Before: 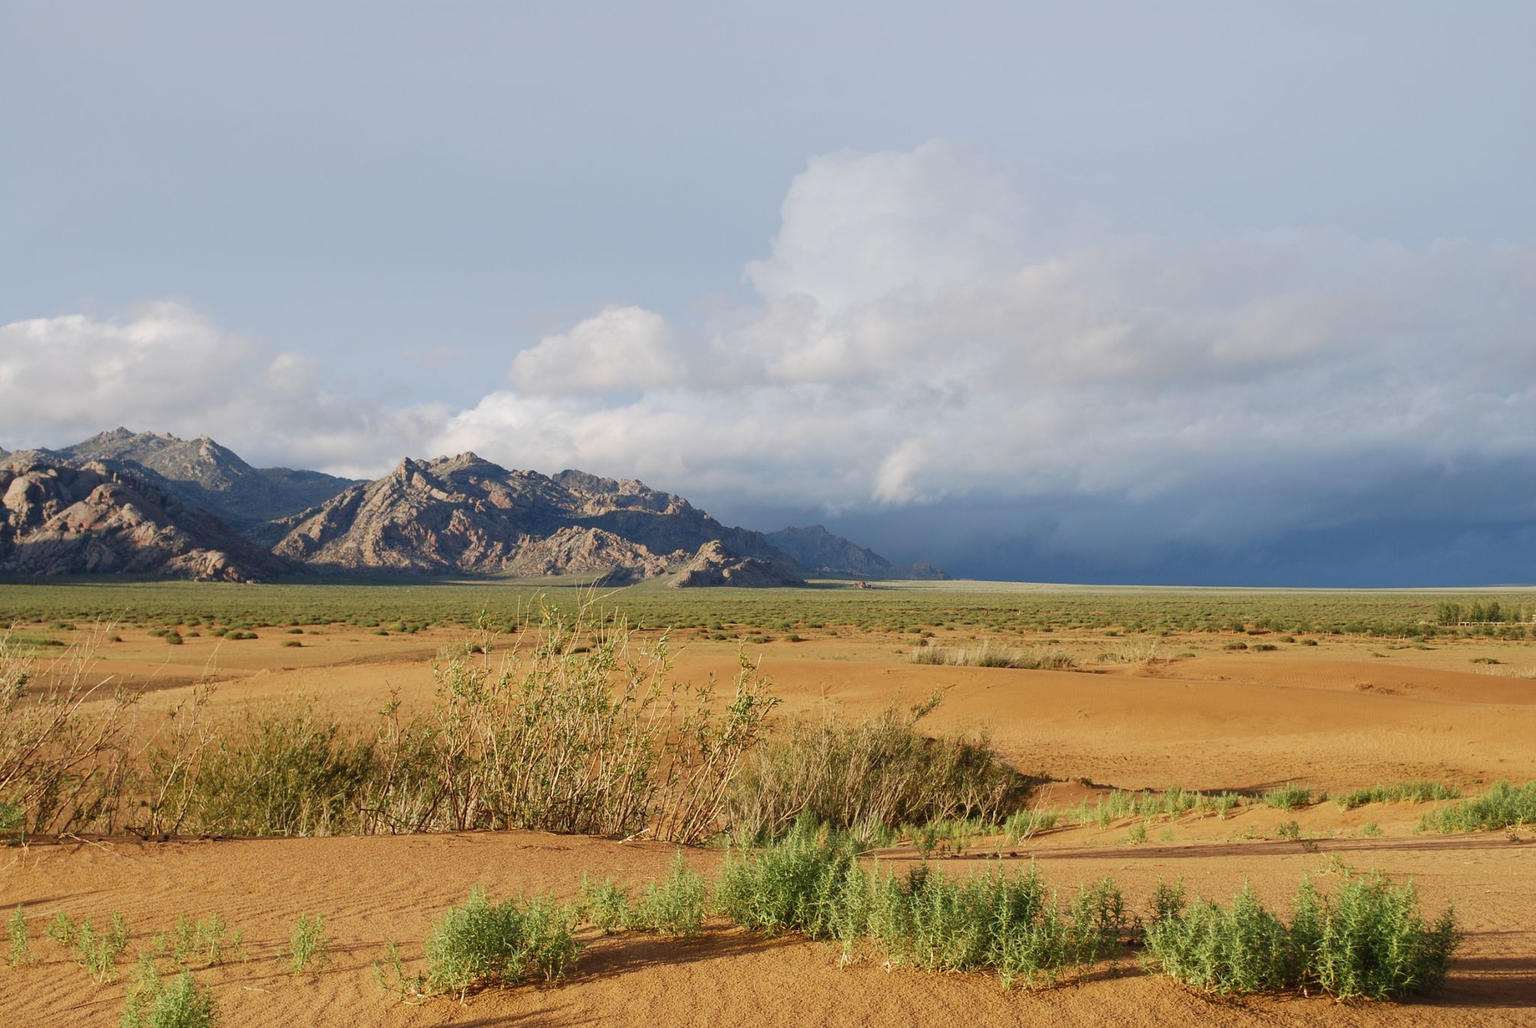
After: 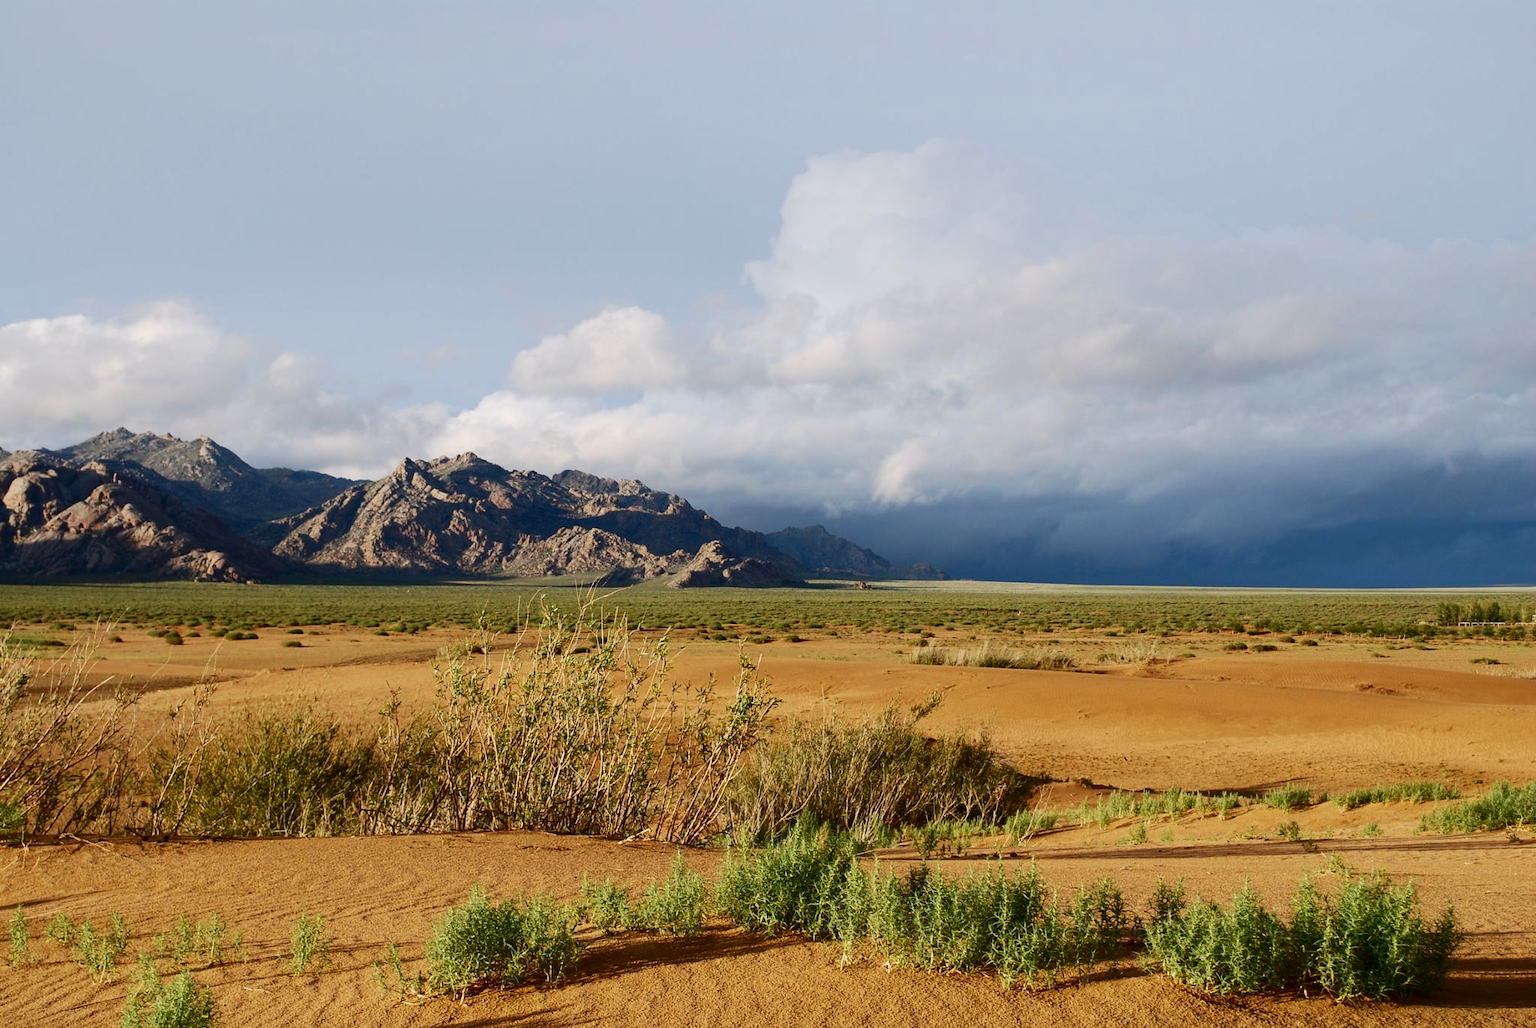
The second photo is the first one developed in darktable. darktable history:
contrast brightness saturation: contrast 0.201, brightness -0.114, saturation 0.105
